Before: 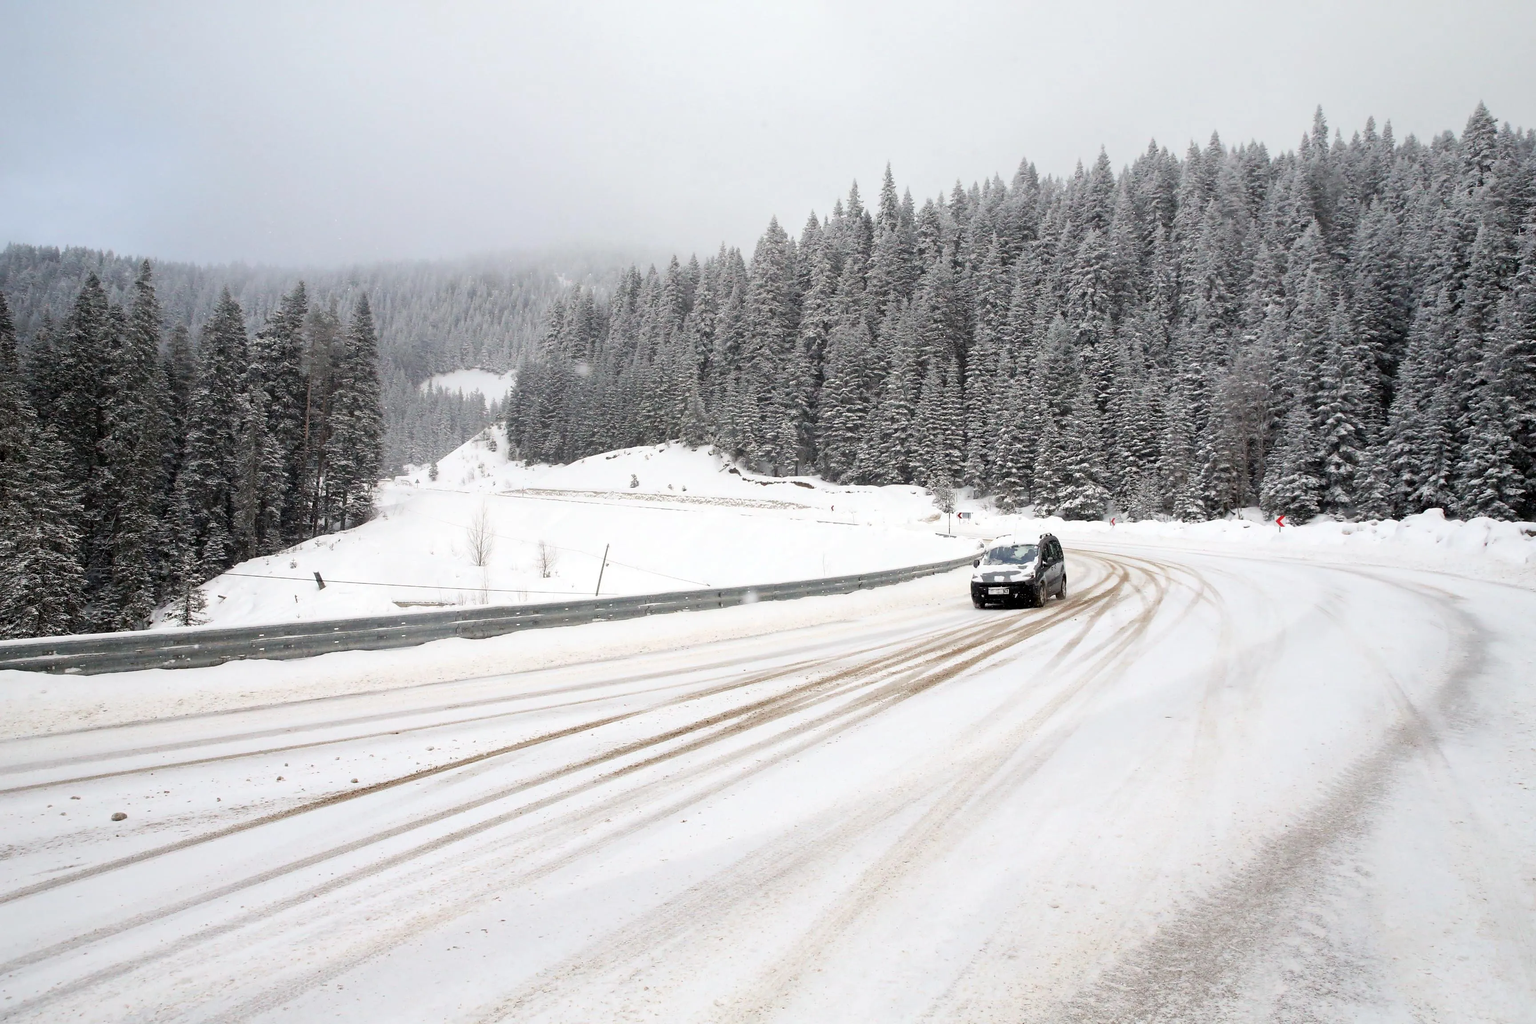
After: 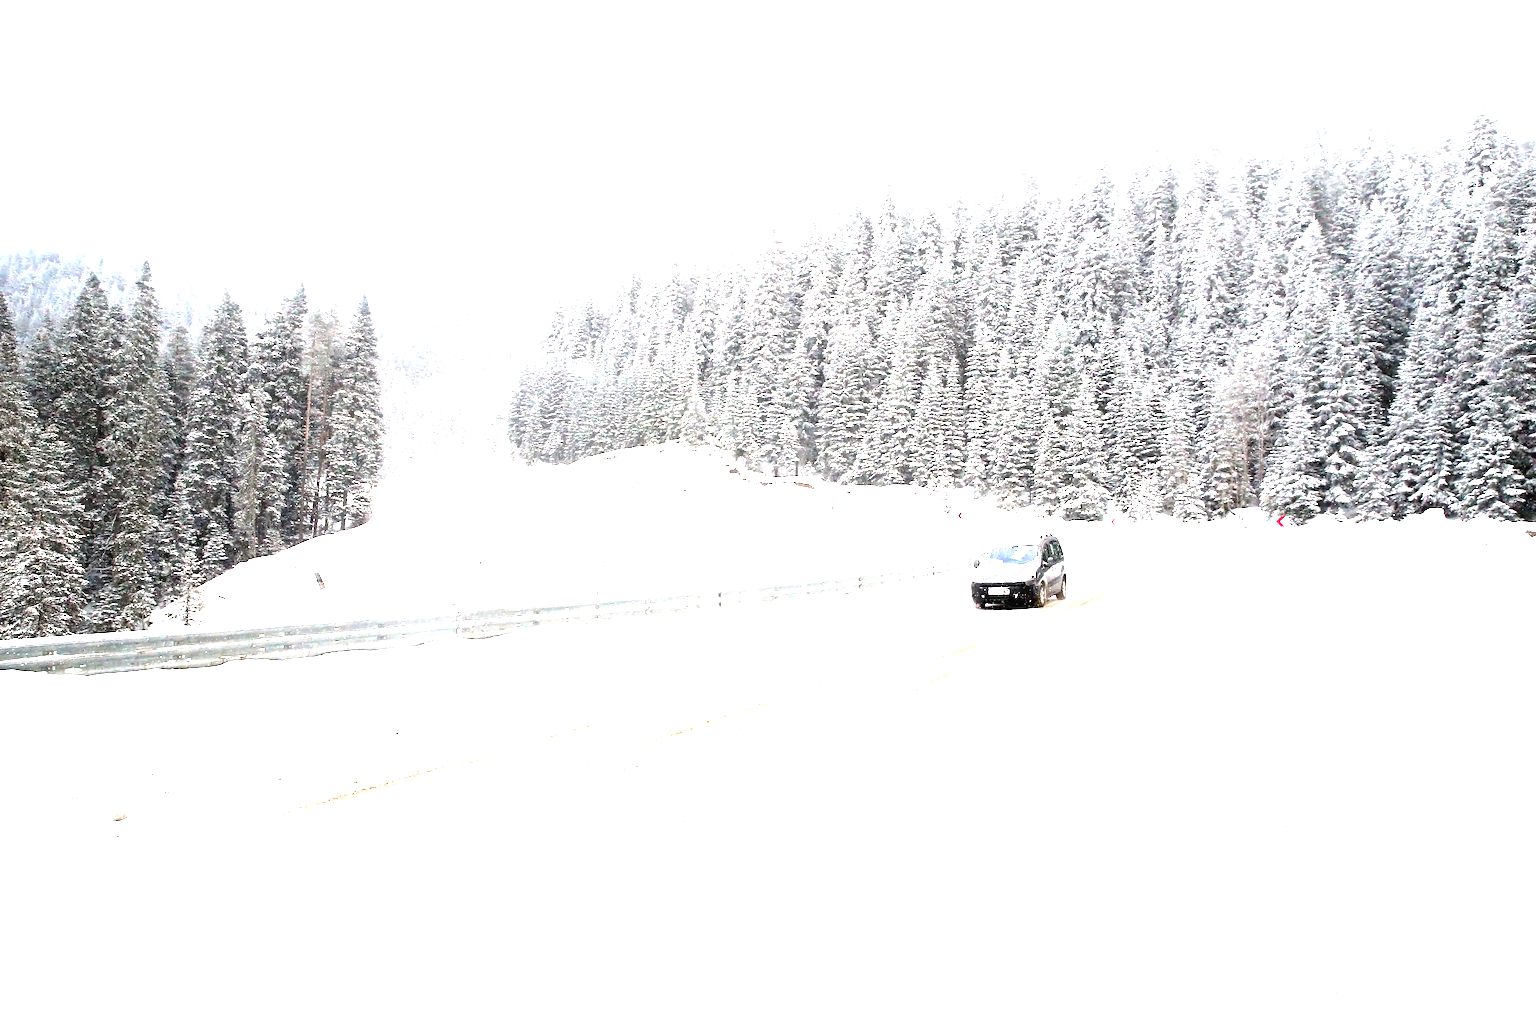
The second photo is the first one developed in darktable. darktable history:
contrast brightness saturation: saturation 0.1
exposure: black level correction 0, exposure 2.327 EV, compensate exposure bias true, compensate highlight preservation false
